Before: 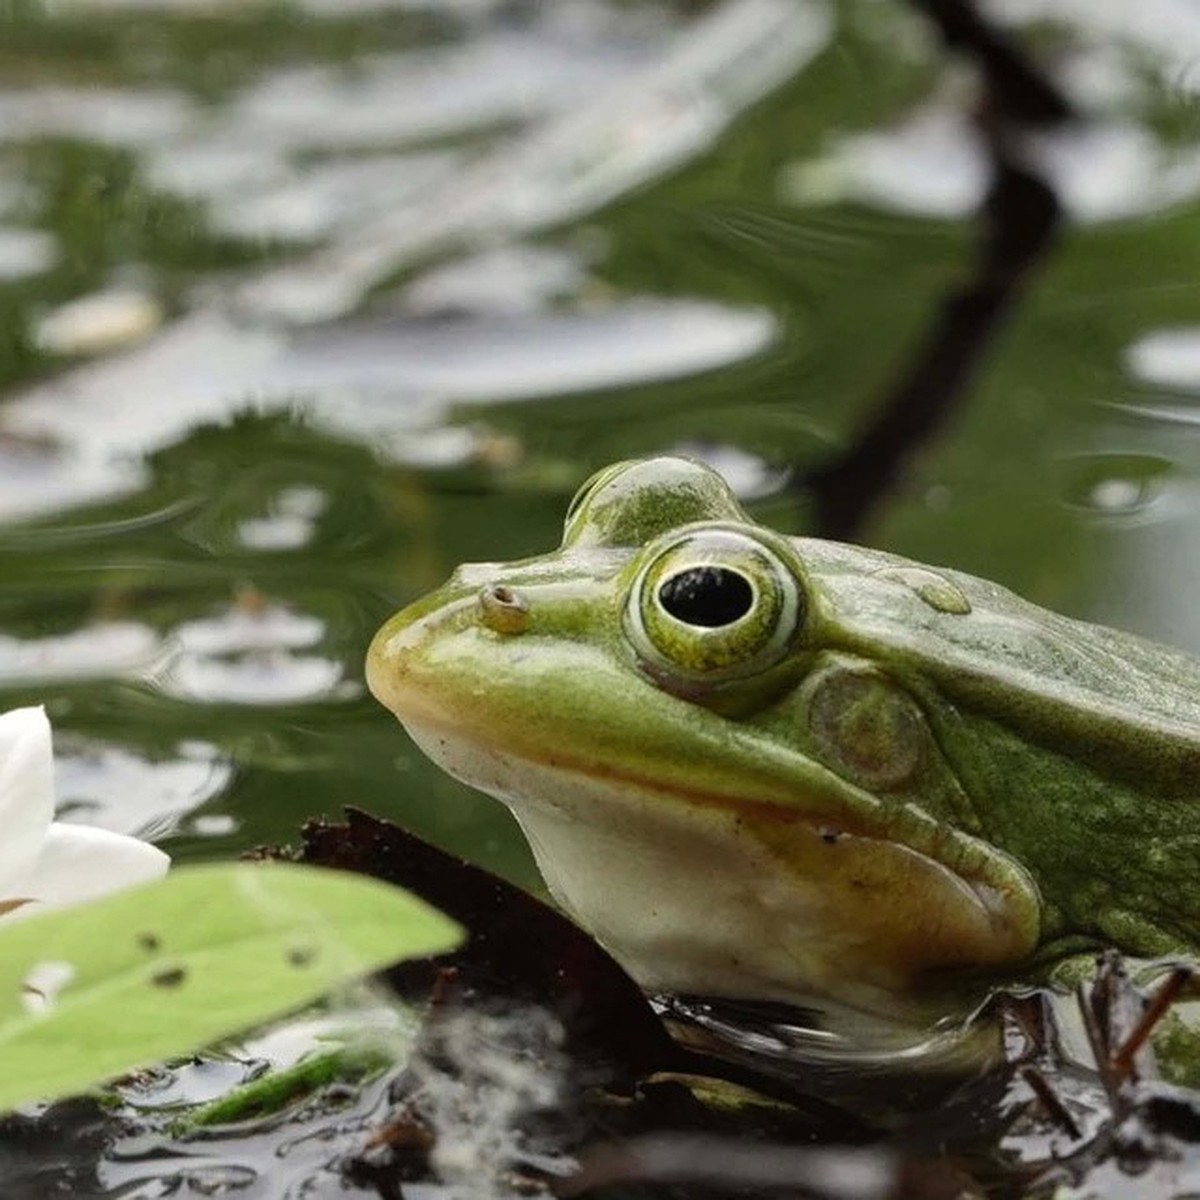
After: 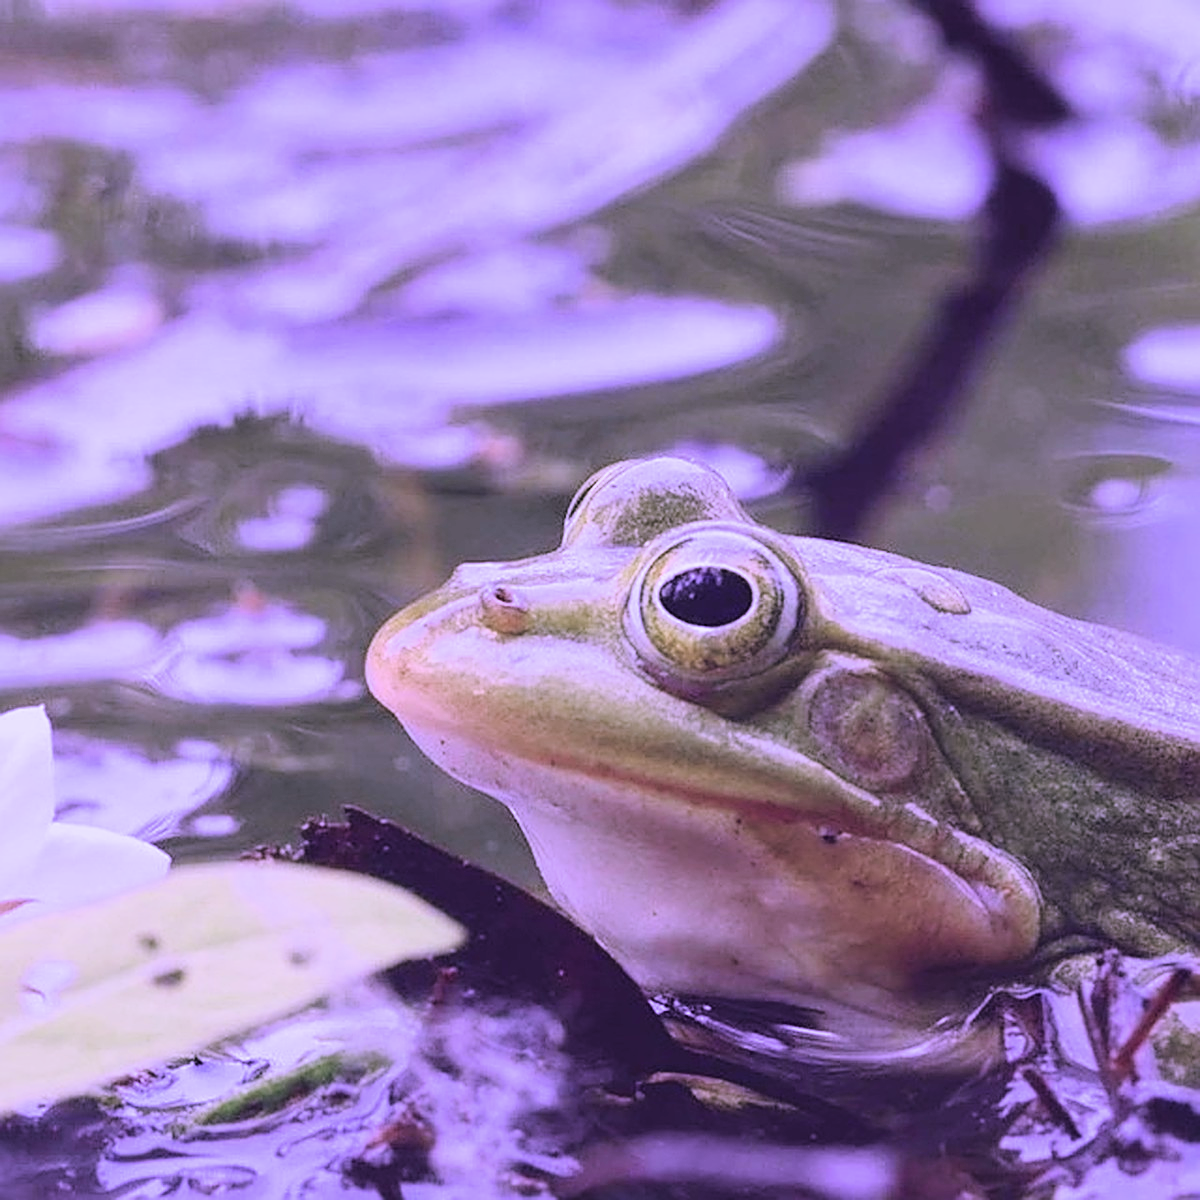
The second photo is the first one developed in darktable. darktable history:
sharpen: on, module defaults
filmic rgb: middle gray luminance 8.91%, black relative exposure -6.29 EV, white relative exposure 2.72 EV, target black luminance 0%, hardness 4.78, latitude 73.54%, contrast 1.341, shadows ↔ highlights balance 9.86%
color balance rgb: power › hue 310.29°, global offset › luminance -0.254%, perceptual saturation grading › global saturation 9.945%, contrast -29.756%
exposure: black level correction -0.006, exposure 1 EV, compensate highlight preservation false
color calibration: output R [1.003, 0.027, -0.041, 0], output G [-0.018, 1.043, -0.038, 0], output B [0.071, -0.086, 1.017, 0], illuminant custom, x 0.38, y 0.482, temperature 4470.2 K
color zones: curves: ch1 [(0.077, 0.436) (0.25, 0.5) (0.75, 0.5)]
